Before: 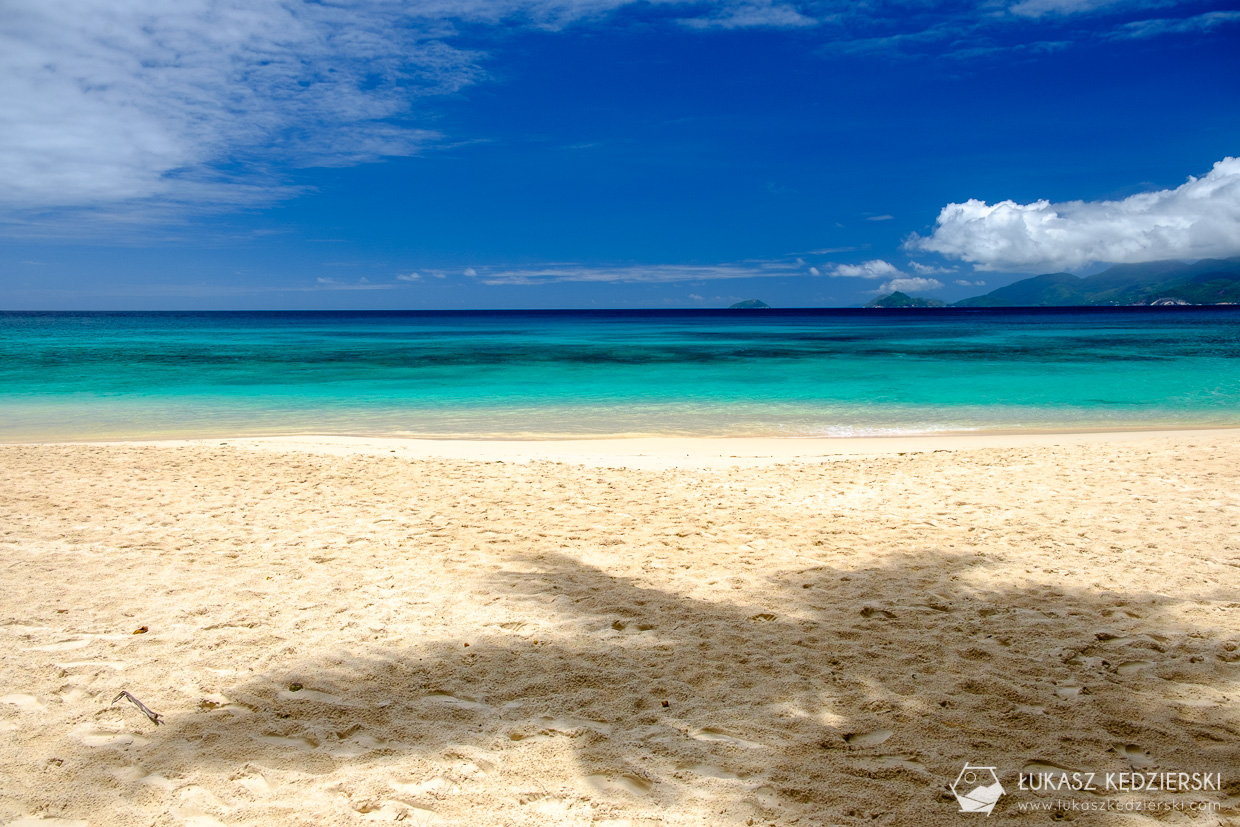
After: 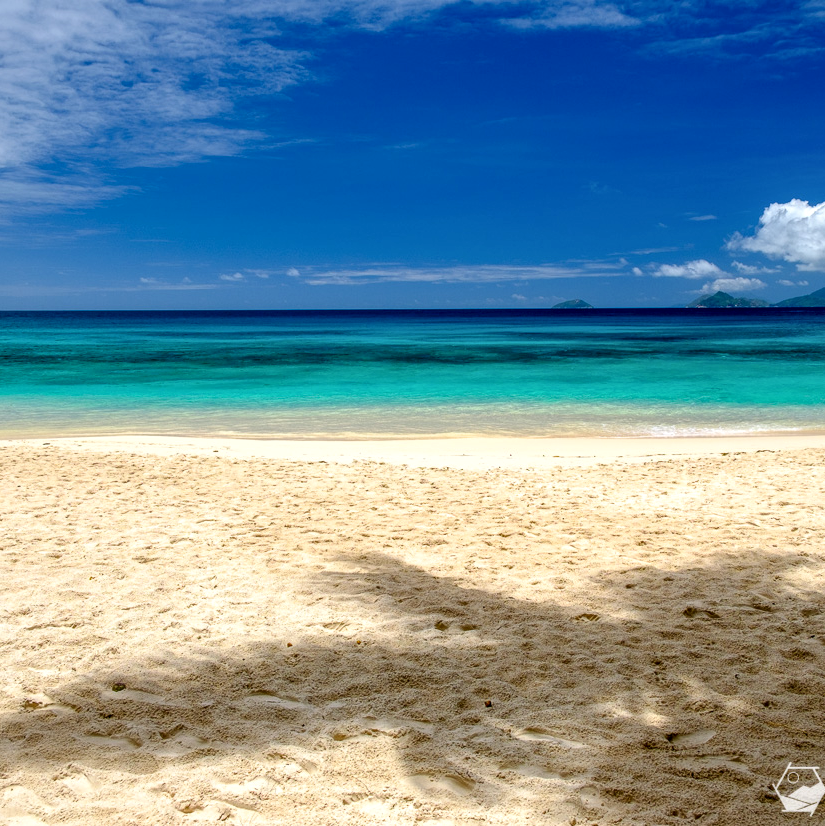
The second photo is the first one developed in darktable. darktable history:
local contrast: on, module defaults
crop and rotate: left 14.292%, right 19.16%
